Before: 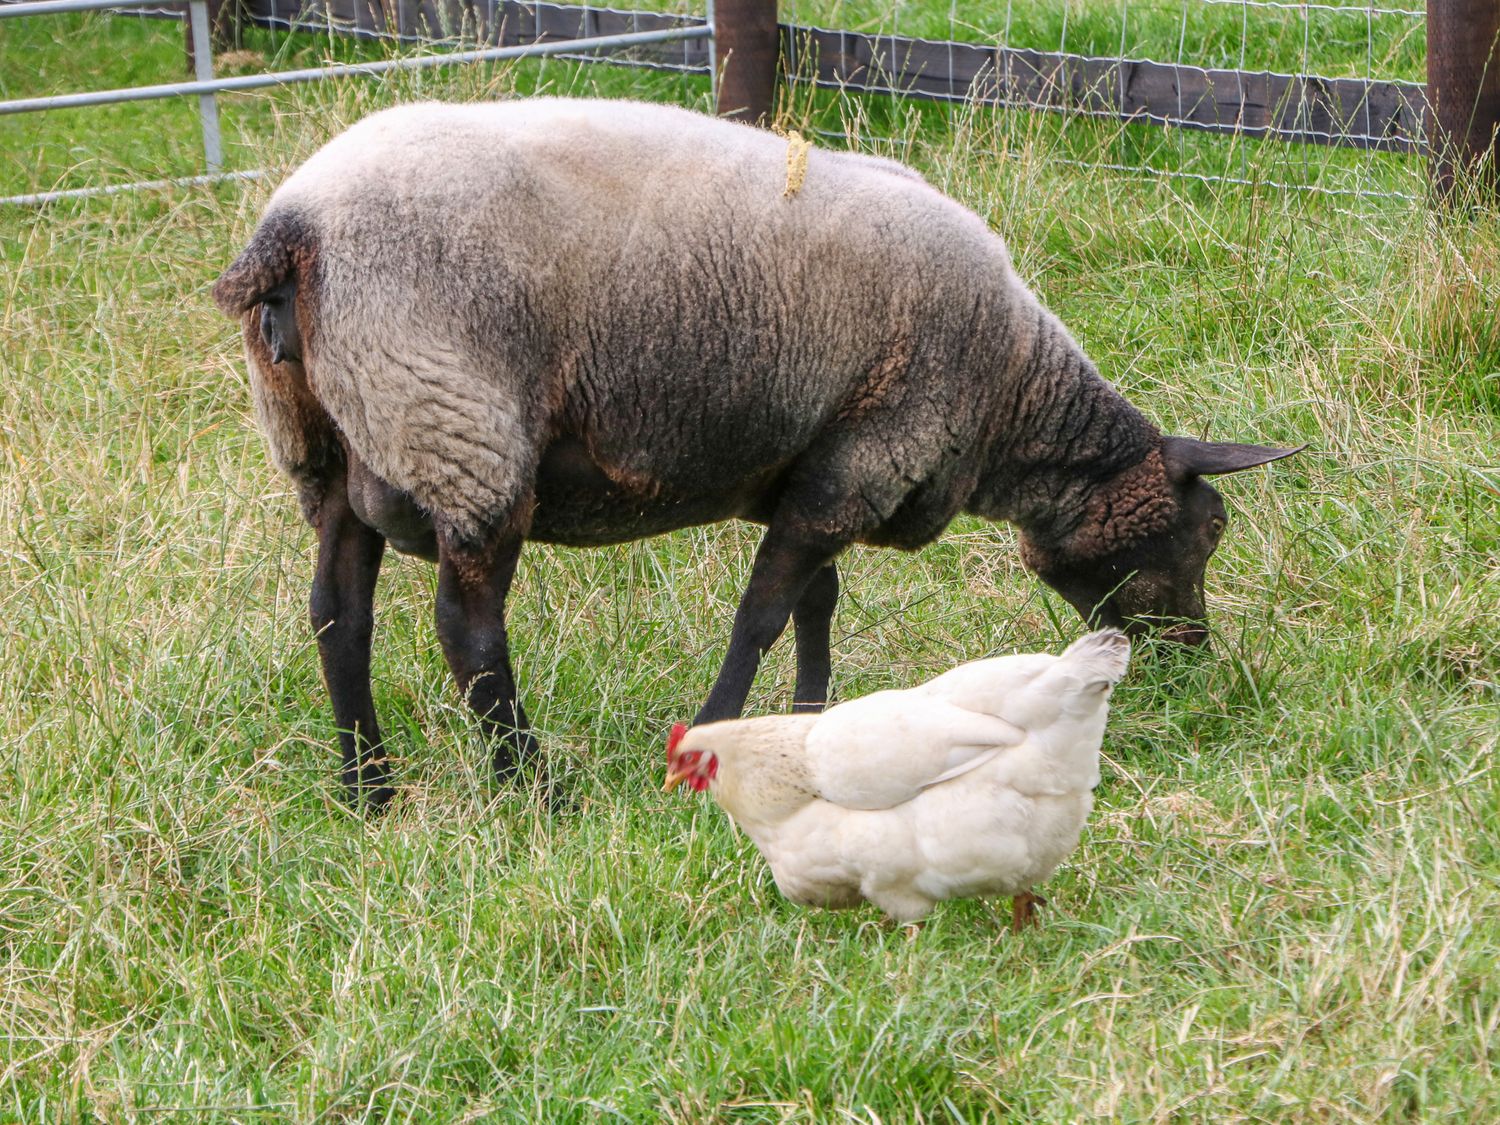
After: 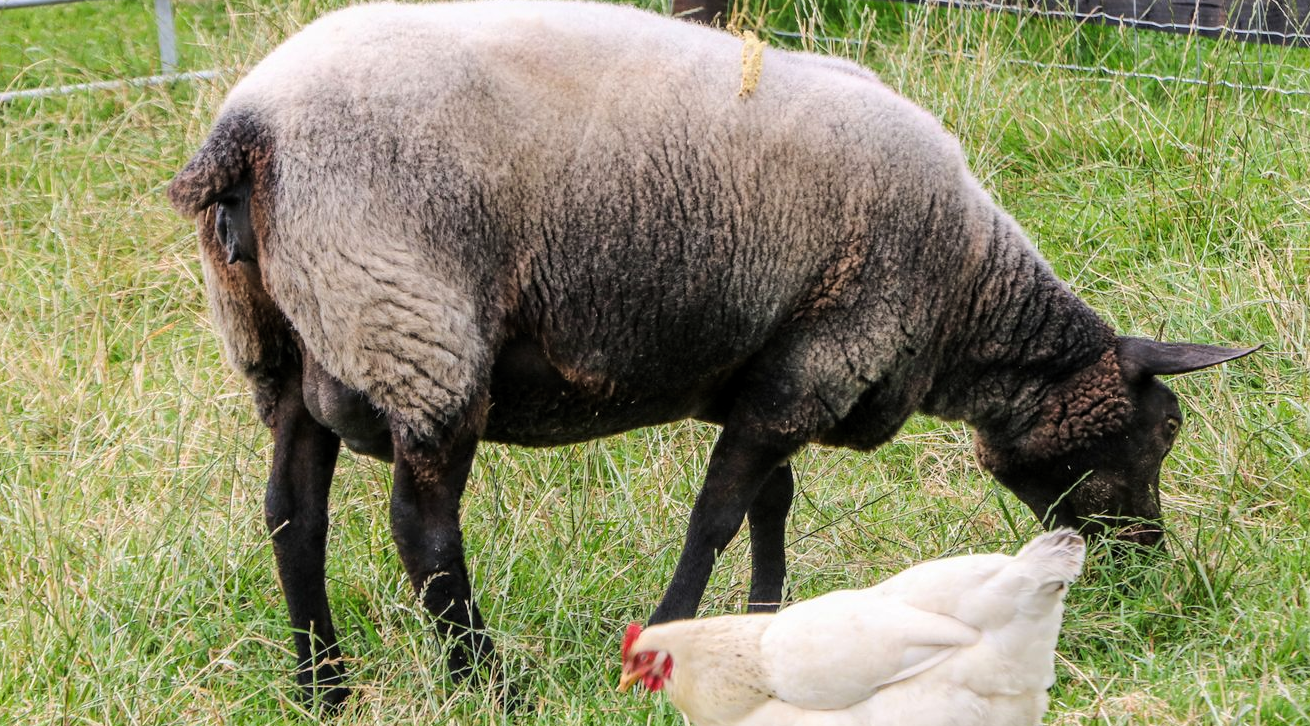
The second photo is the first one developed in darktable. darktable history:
tone curve: curves: ch0 [(0.029, 0) (0.134, 0.063) (0.249, 0.198) (0.378, 0.365) (0.499, 0.529) (1, 1)], color space Lab, linked channels, preserve colors none
crop: left 3.015%, top 8.969%, right 9.647%, bottom 26.457%
